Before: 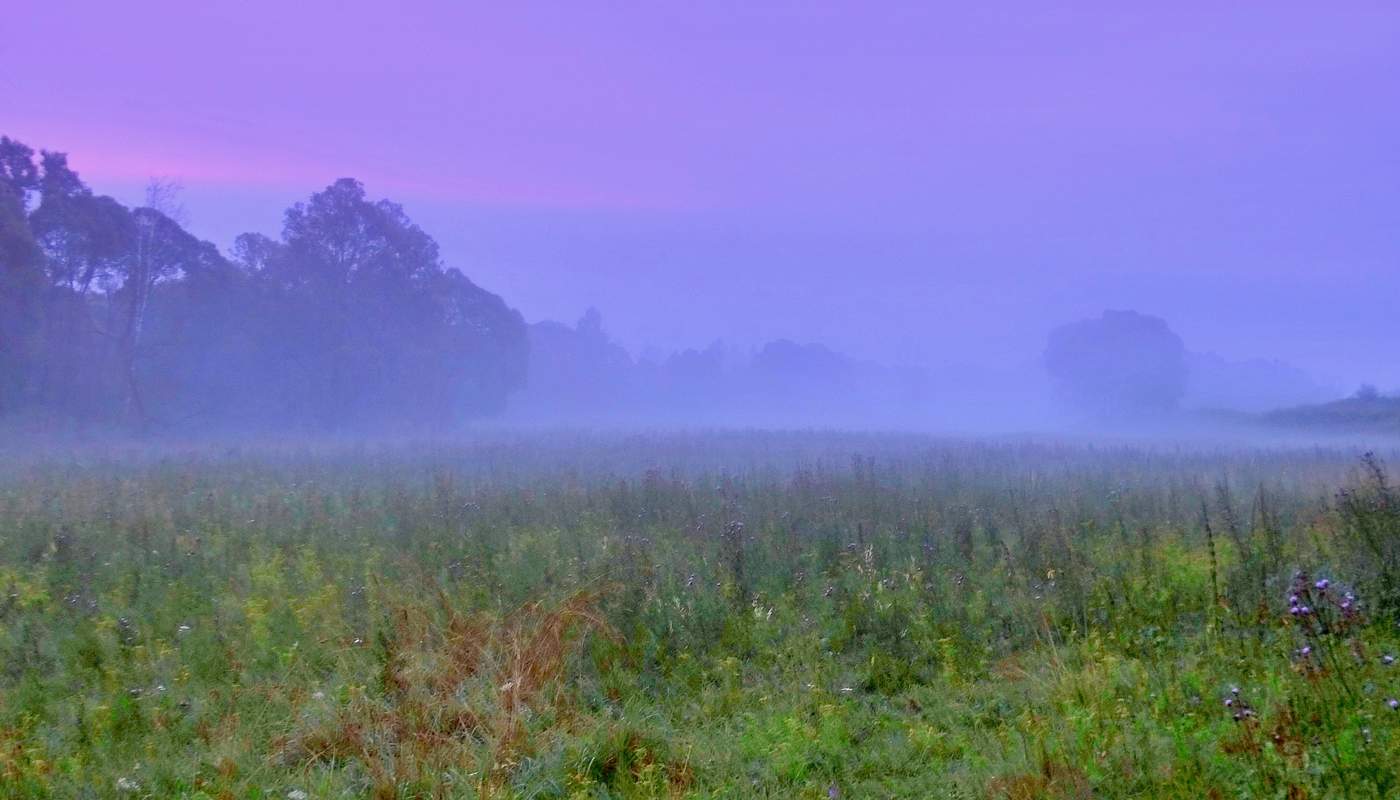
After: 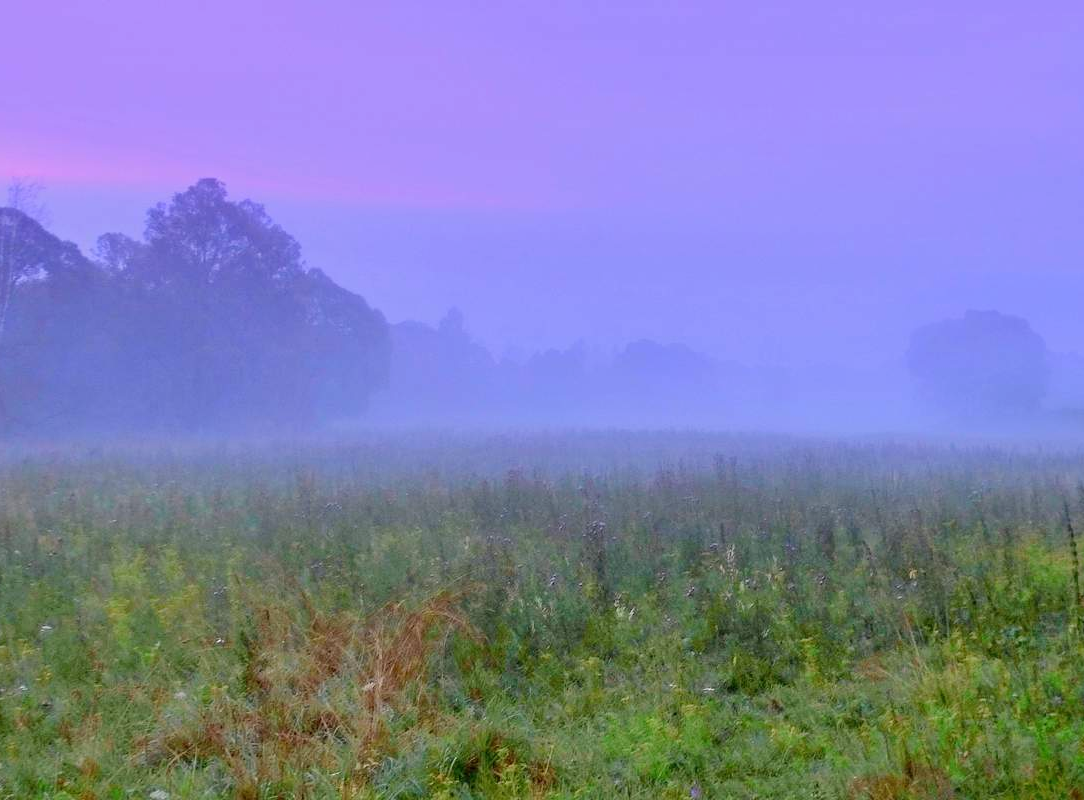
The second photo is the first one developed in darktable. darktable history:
crop: left 9.88%, right 12.664%
base curve: curves: ch0 [(0, 0) (0.235, 0.266) (0.503, 0.496) (0.786, 0.72) (1, 1)]
